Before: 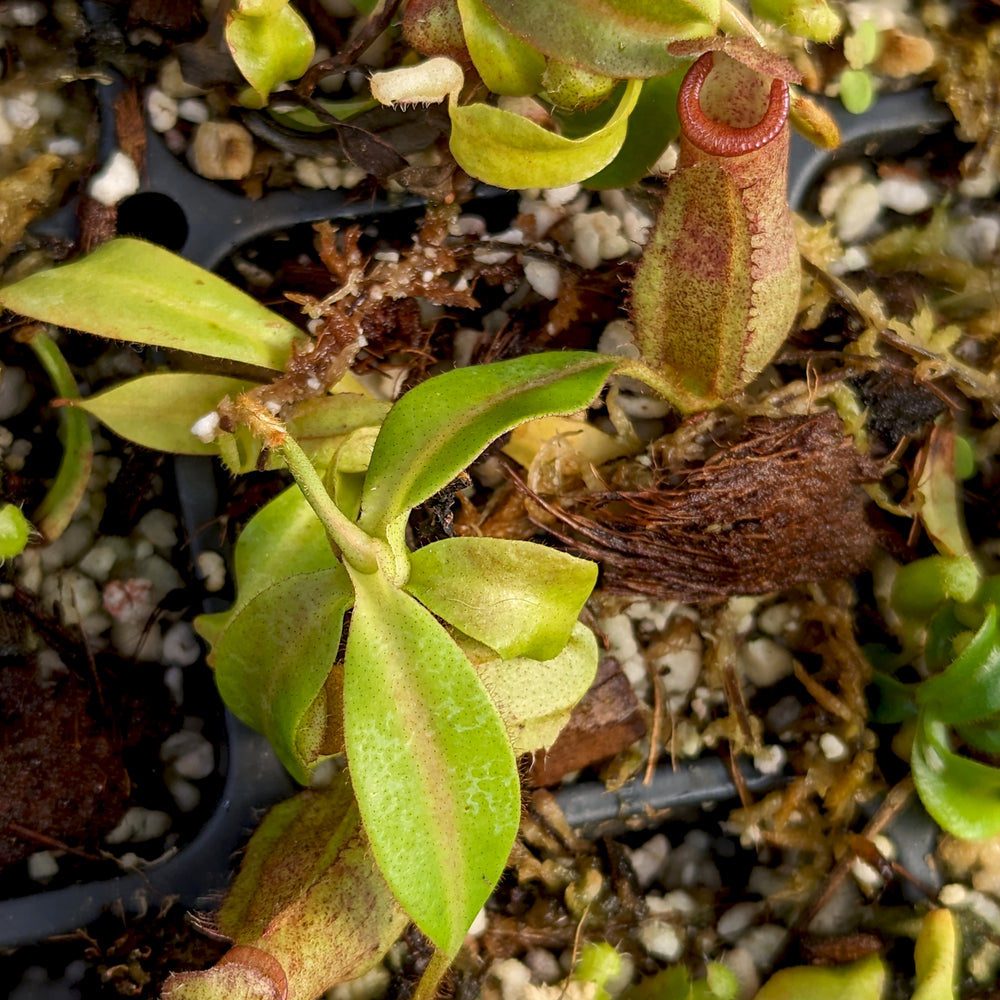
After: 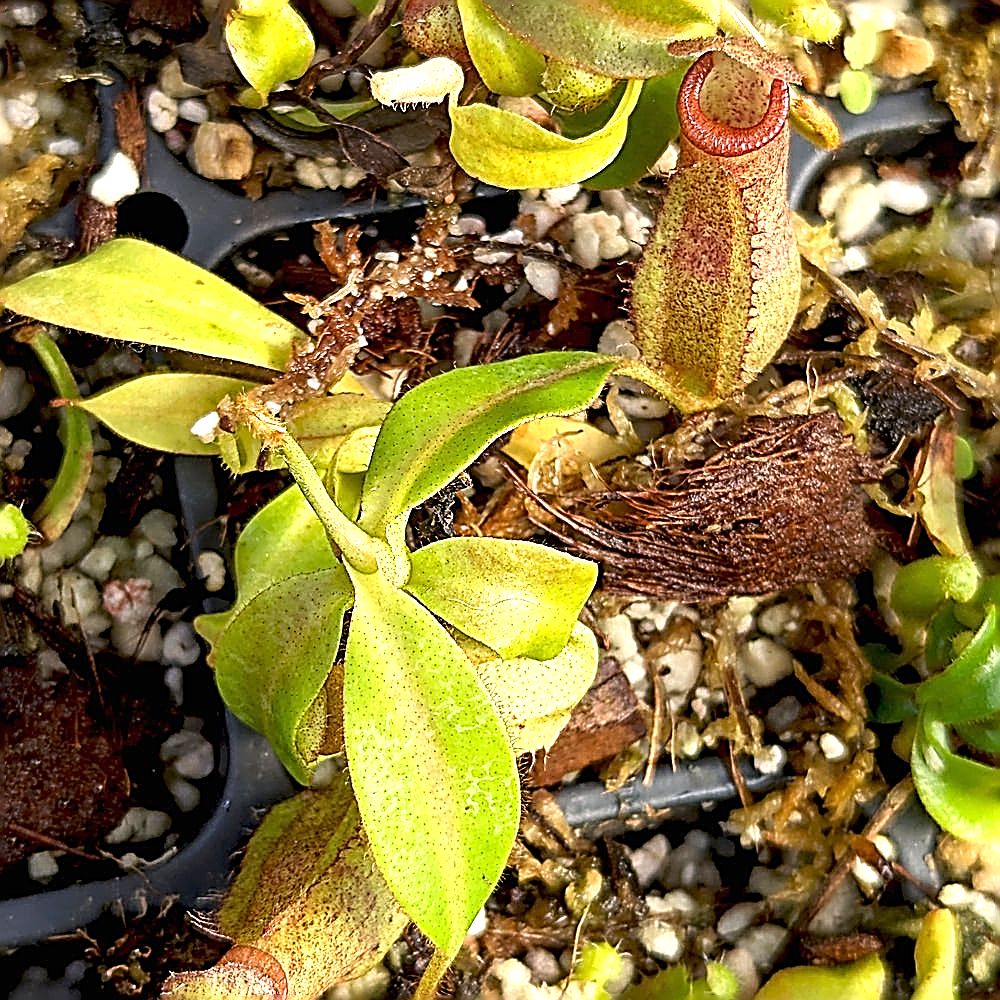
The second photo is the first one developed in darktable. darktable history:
sharpen: amount 2
exposure: black level correction 0, exposure 0.9 EV, compensate highlight preservation false
